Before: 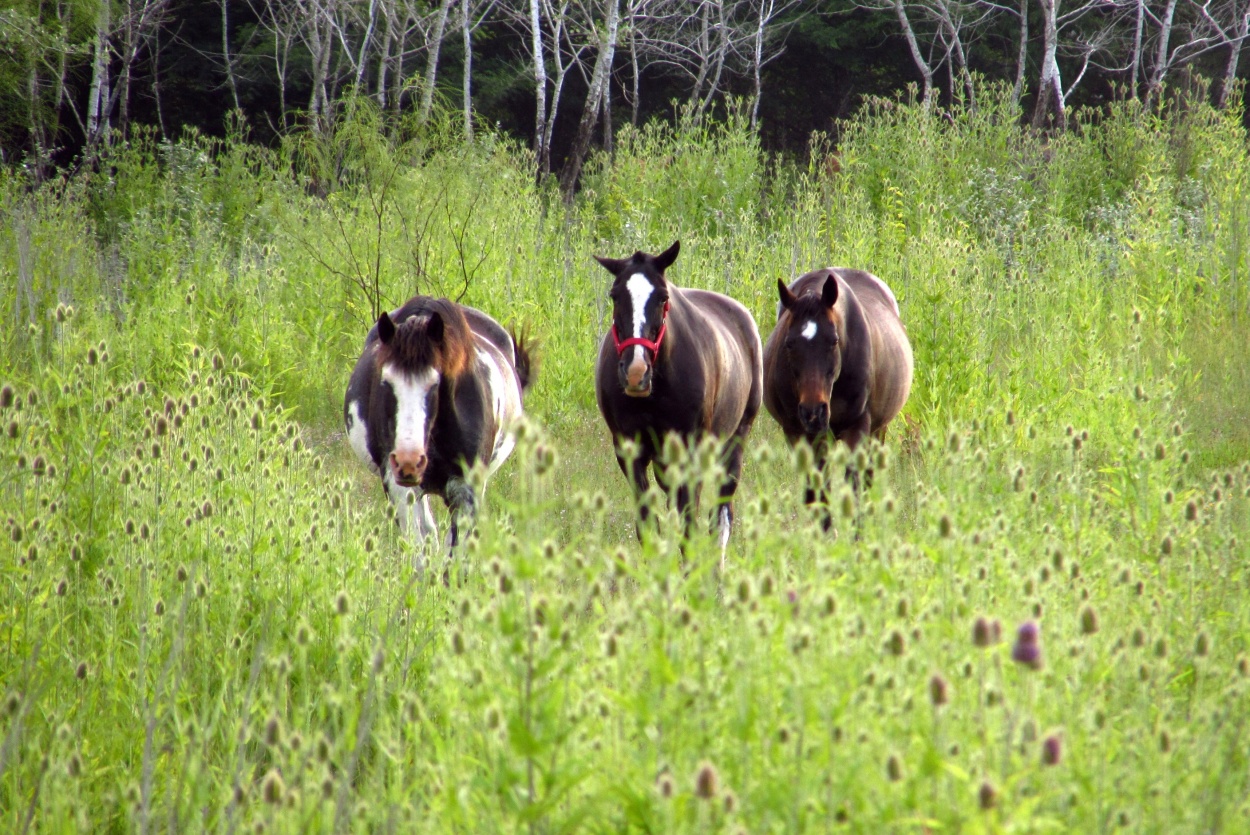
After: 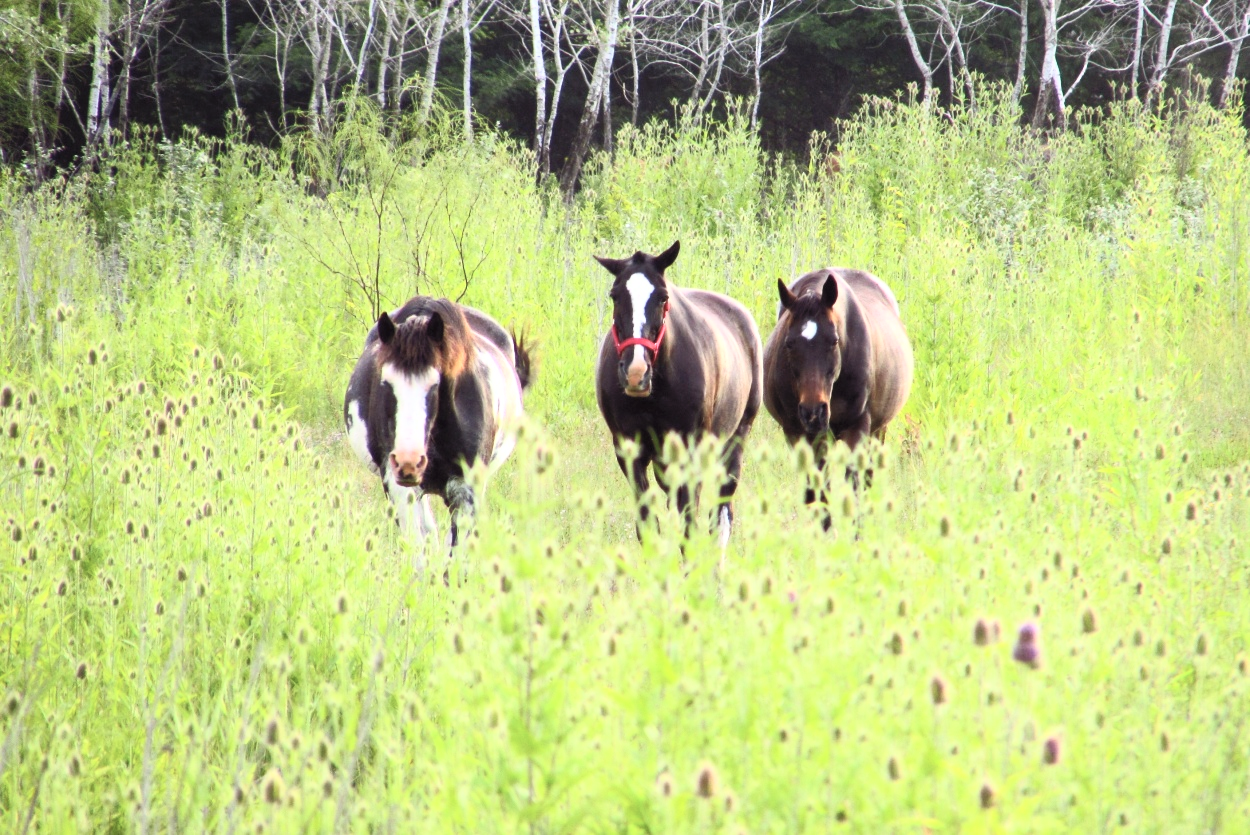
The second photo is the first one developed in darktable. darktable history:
contrast brightness saturation: contrast 0.386, brightness 0.544
